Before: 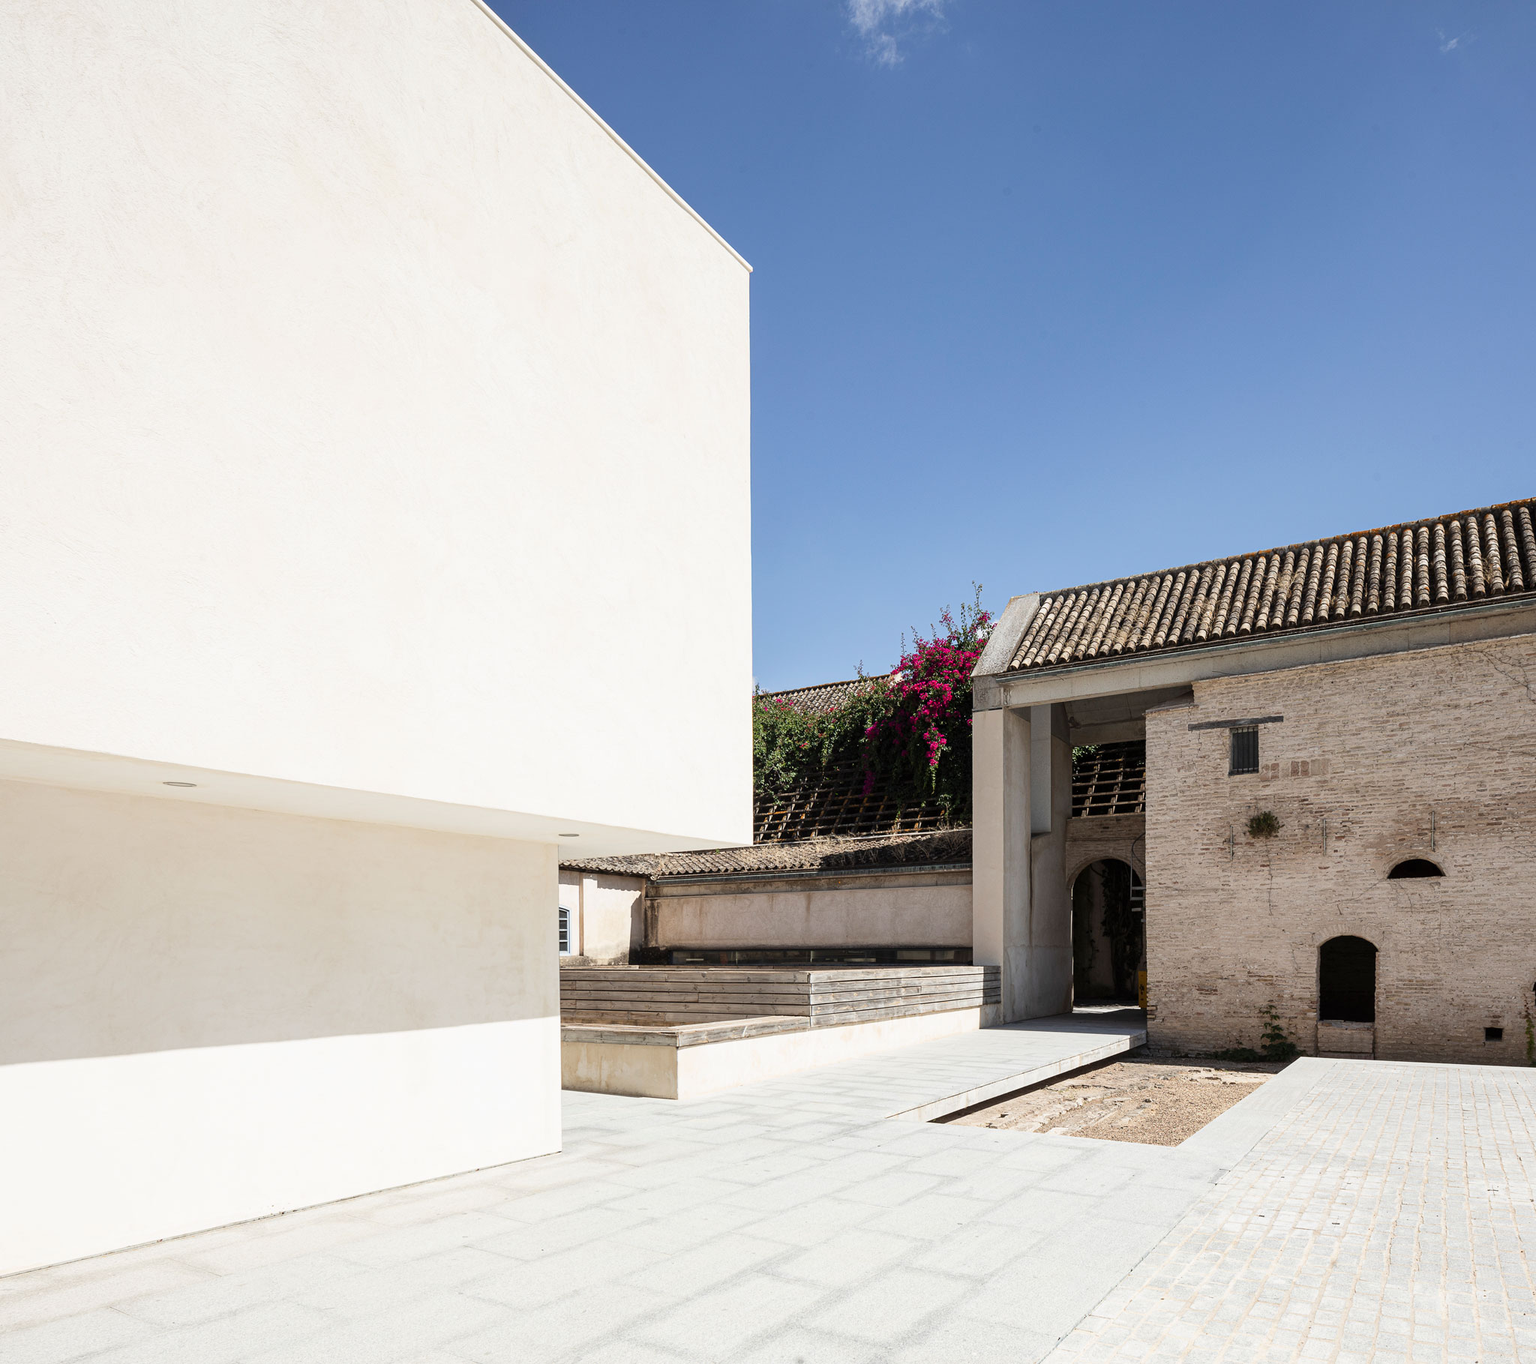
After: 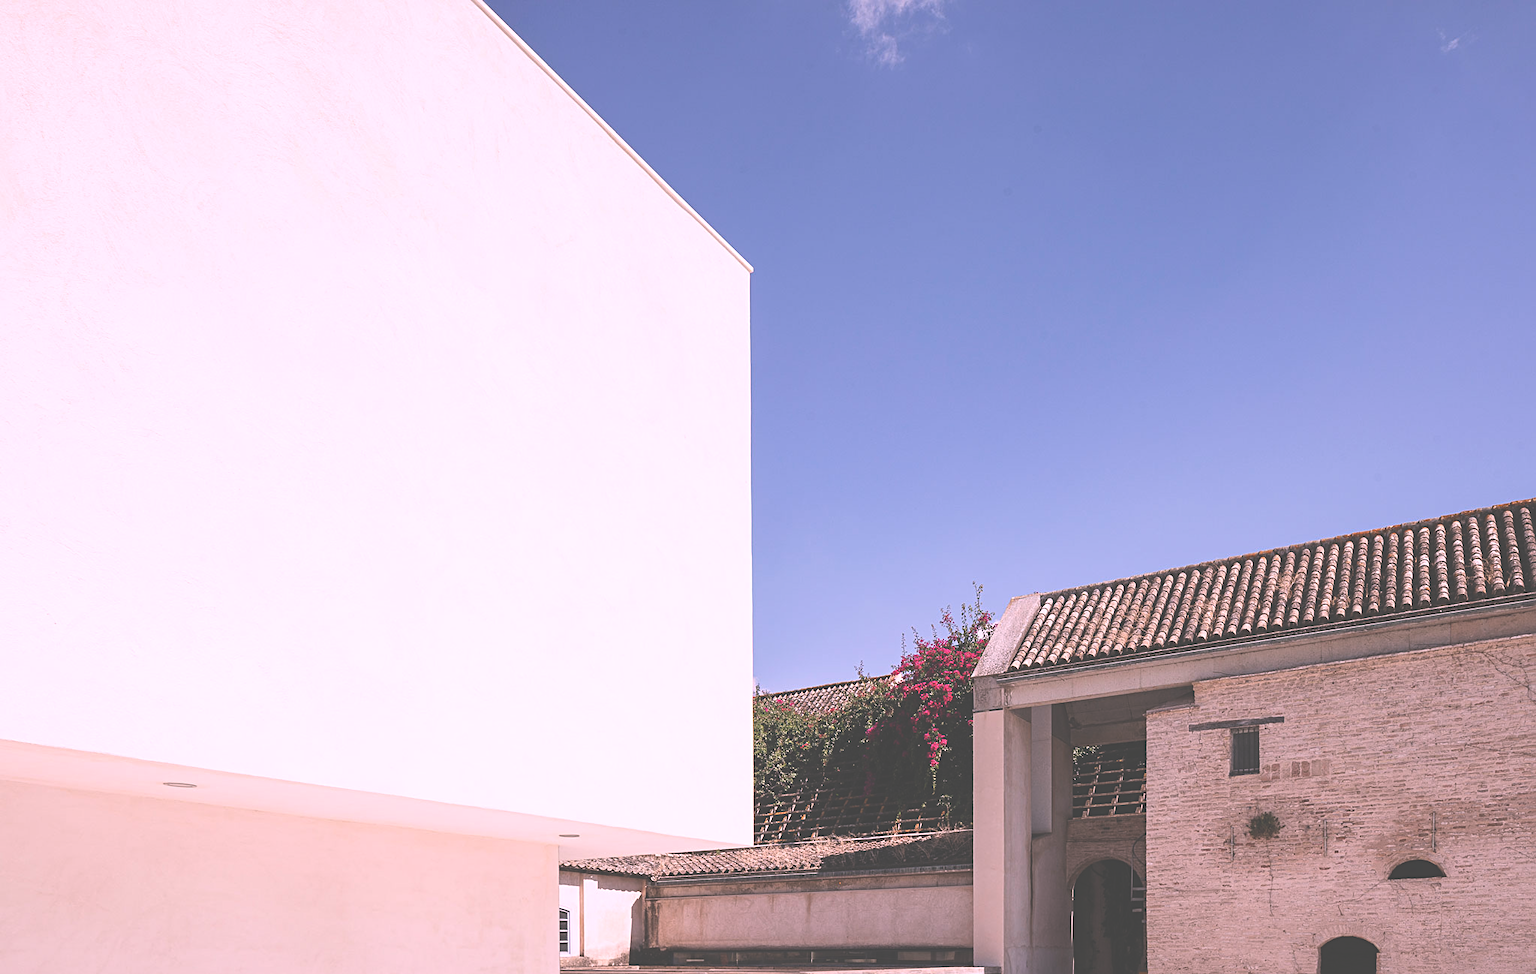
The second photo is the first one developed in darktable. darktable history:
exposure: black level correction -0.062, exposure -0.05 EV, compensate highlight preservation false
crop: bottom 28.576%
sharpen: radius 2.529, amount 0.323
white balance: red 1.188, blue 1.11
